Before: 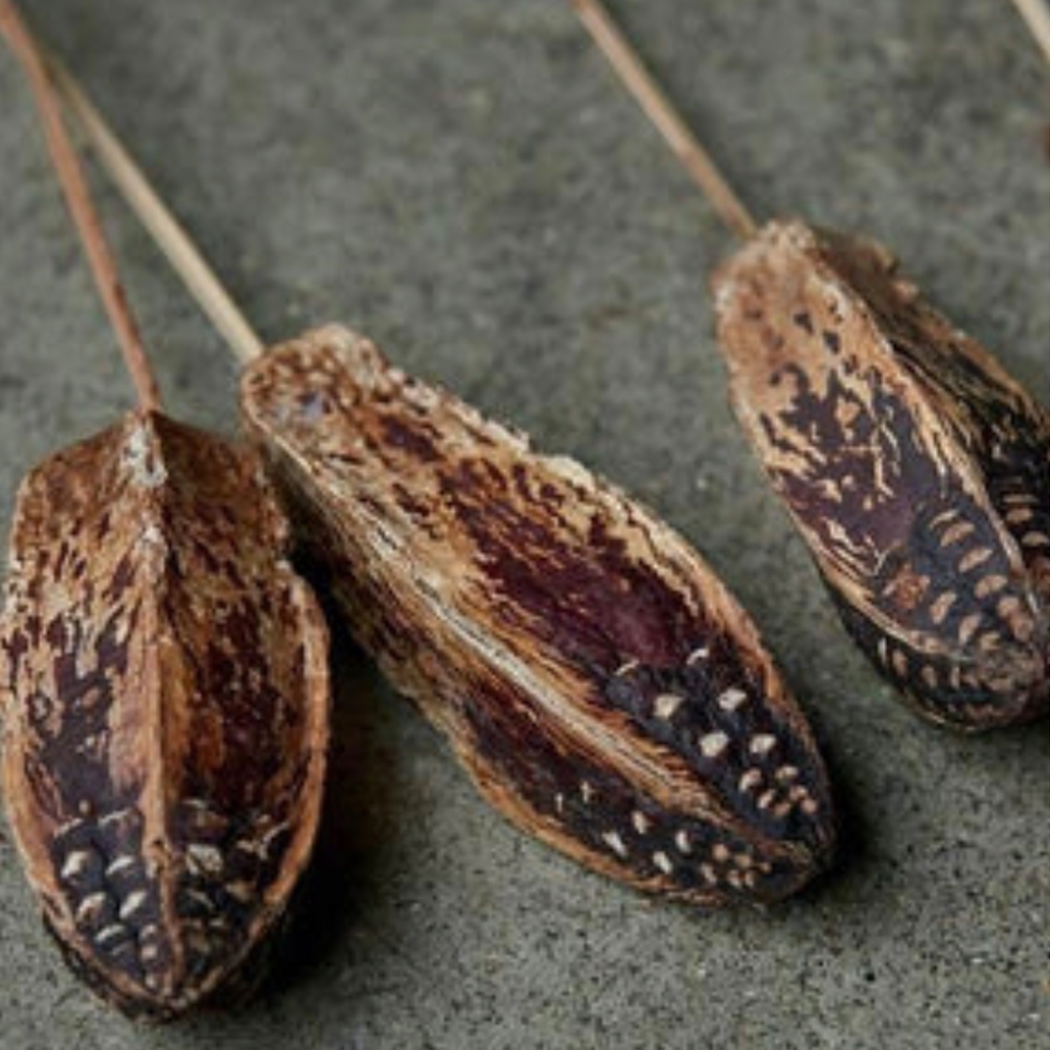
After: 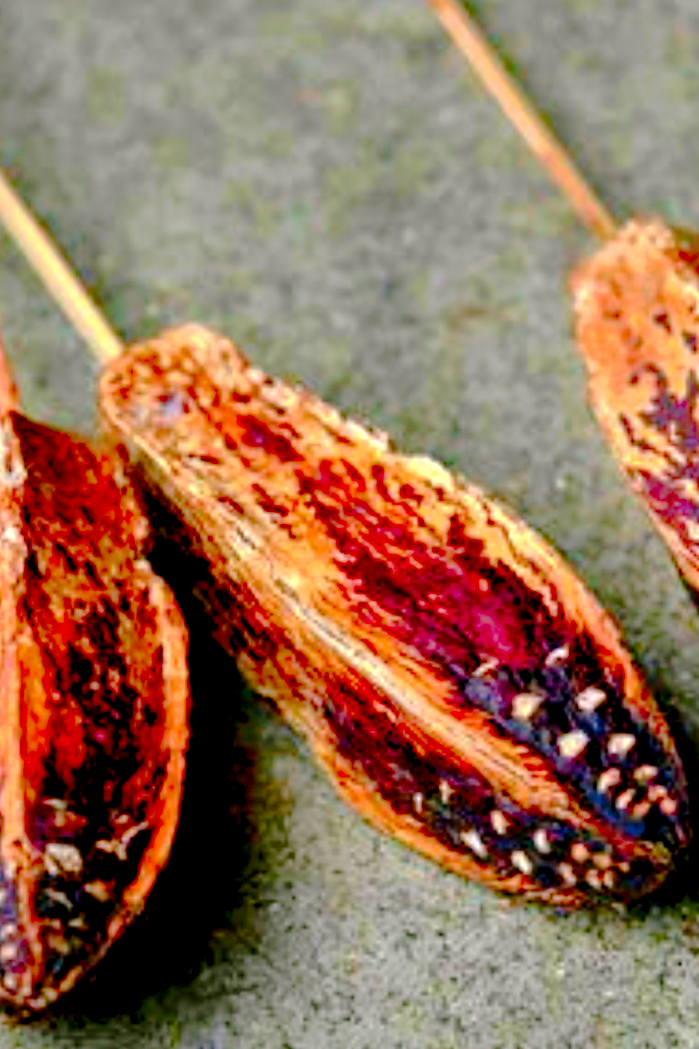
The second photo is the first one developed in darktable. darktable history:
tone curve: curves: ch0 [(0, 0) (0.003, 0.004) (0.011, 0.01) (0.025, 0.025) (0.044, 0.042) (0.069, 0.064) (0.1, 0.093) (0.136, 0.13) (0.177, 0.182) (0.224, 0.241) (0.277, 0.322) (0.335, 0.409) (0.399, 0.482) (0.468, 0.551) (0.543, 0.606) (0.623, 0.672) (0.709, 0.73) (0.801, 0.81) (0.898, 0.885) (1, 1)], preserve colors none
color correction: highlights a* 1.61, highlights b* -1.7, saturation 2.49
crop and rotate: left 13.453%, right 19.927%
exposure: black level correction 0.01, exposure 1 EV, compensate highlight preservation false
